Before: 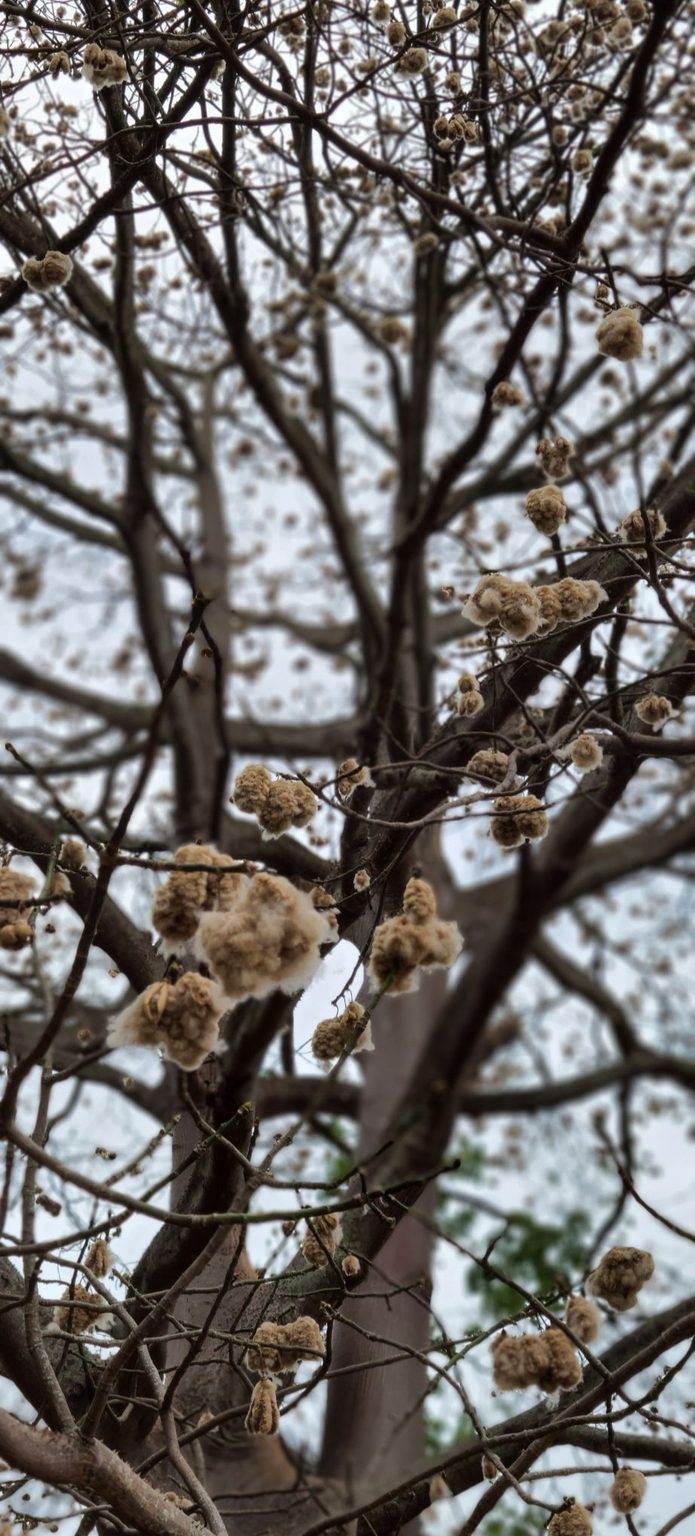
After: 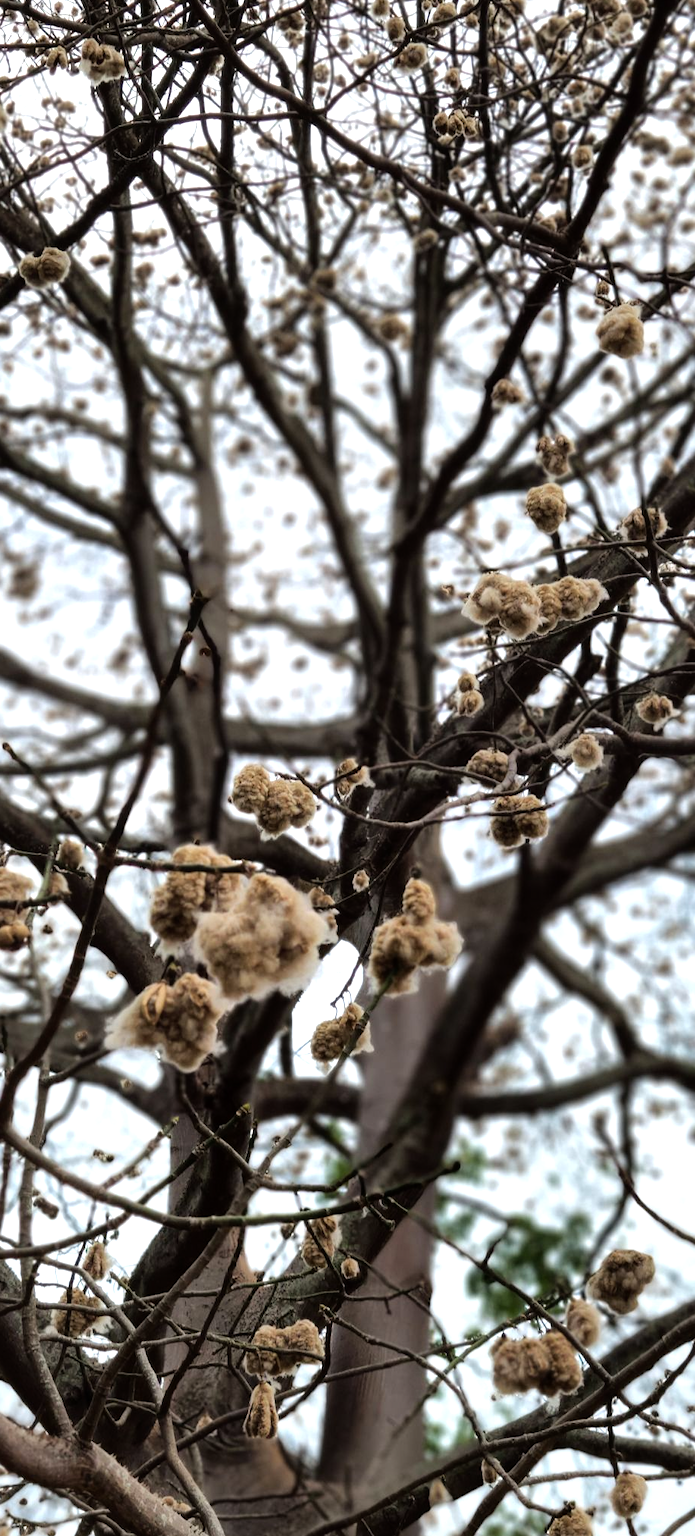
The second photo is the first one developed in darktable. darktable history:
tone equalizer: -8 EV -0.721 EV, -7 EV -0.683 EV, -6 EV -0.615 EV, -5 EV -0.411 EV, -3 EV 0.38 EV, -2 EV 0.6 EV, -1 EV 0.684 EV, +0 EV 0.744 EV
crop and rotate: left 0.447%, top 0.351%, bottom 0.239%
